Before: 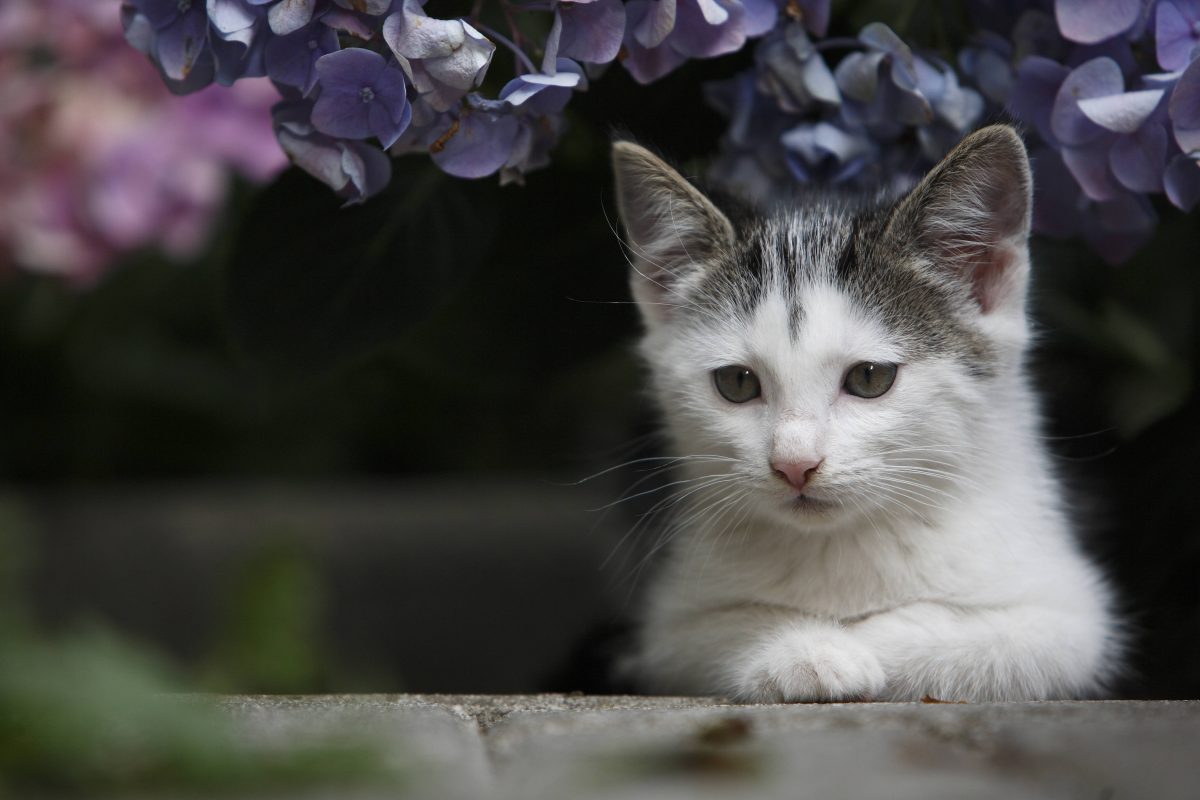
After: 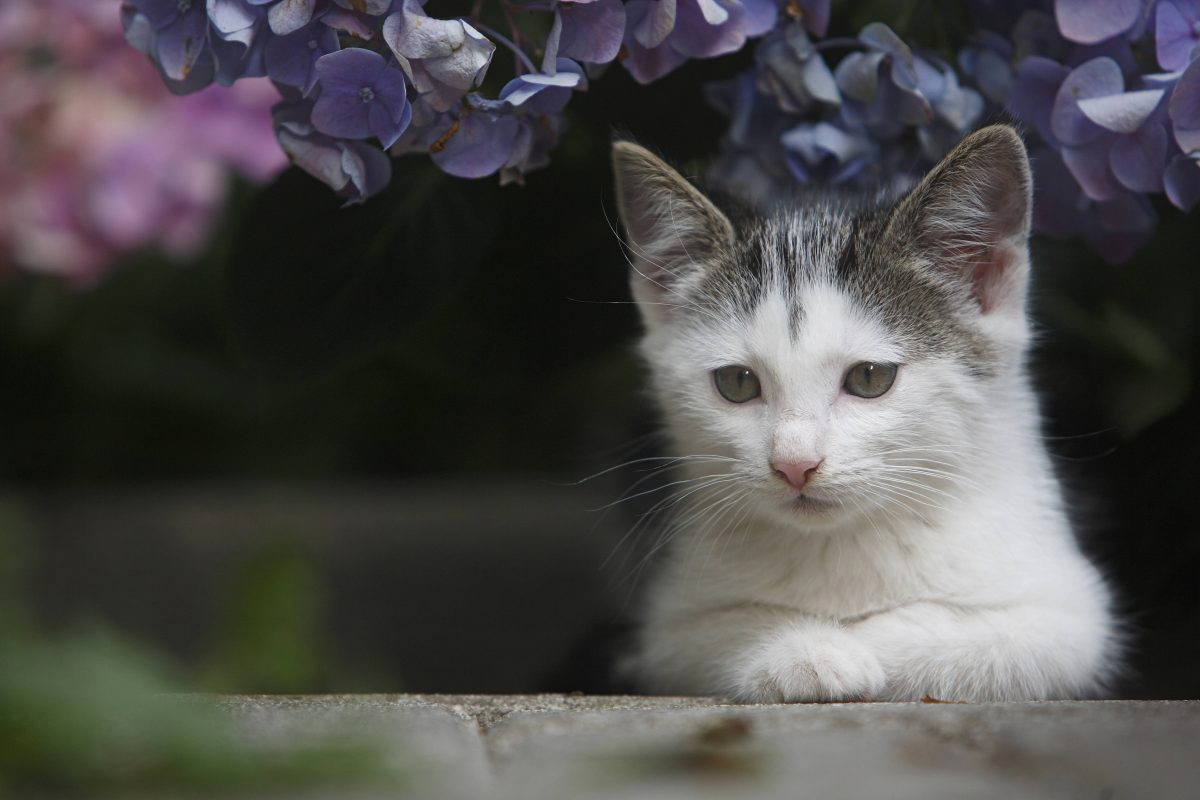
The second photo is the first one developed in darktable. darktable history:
contrast equalizer: y [[0.439, 0.44, 0.442, 0.457, 0.493, 0.498], [0.5 ×6], [0.5 ×6], [0 ×6], [0 ×6]]
exposure: exposure 0.191 EV, compensate highlight preservation false
